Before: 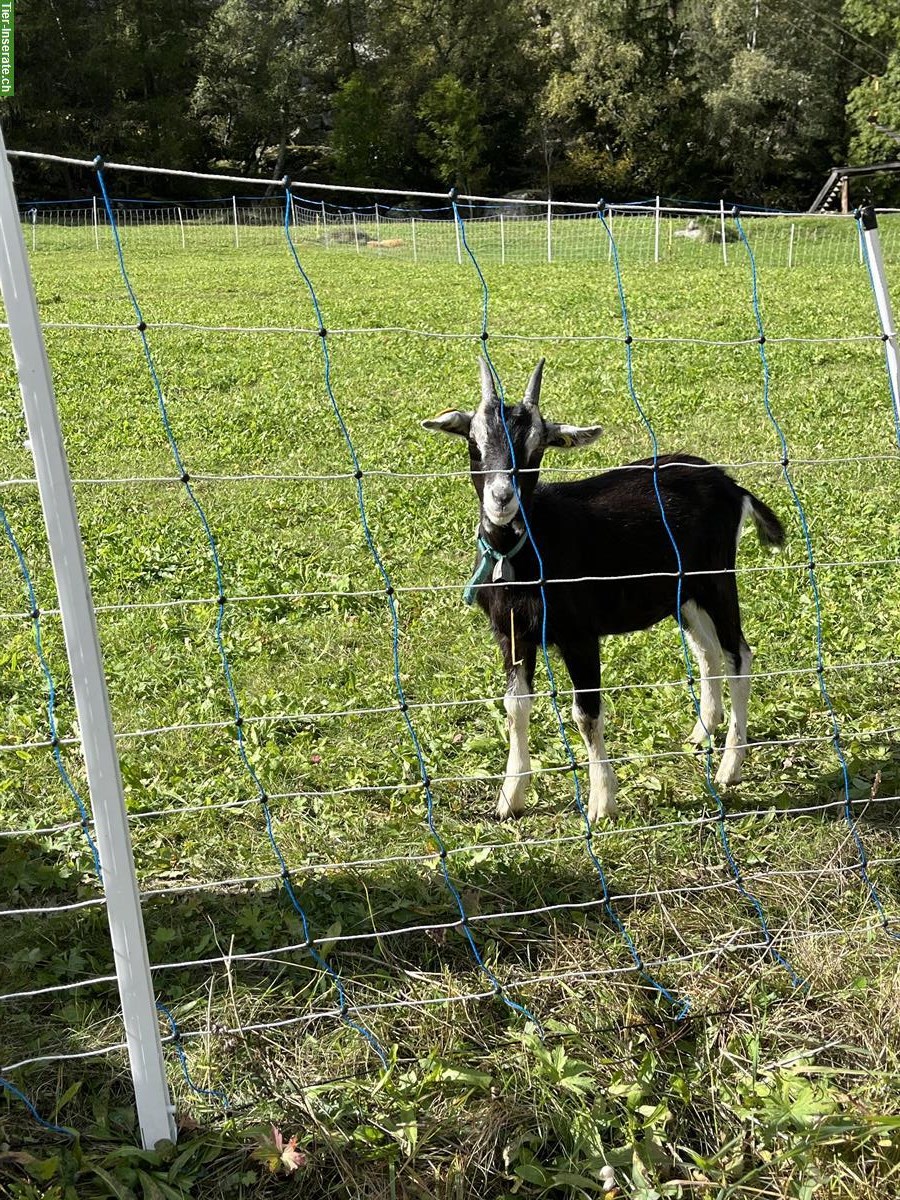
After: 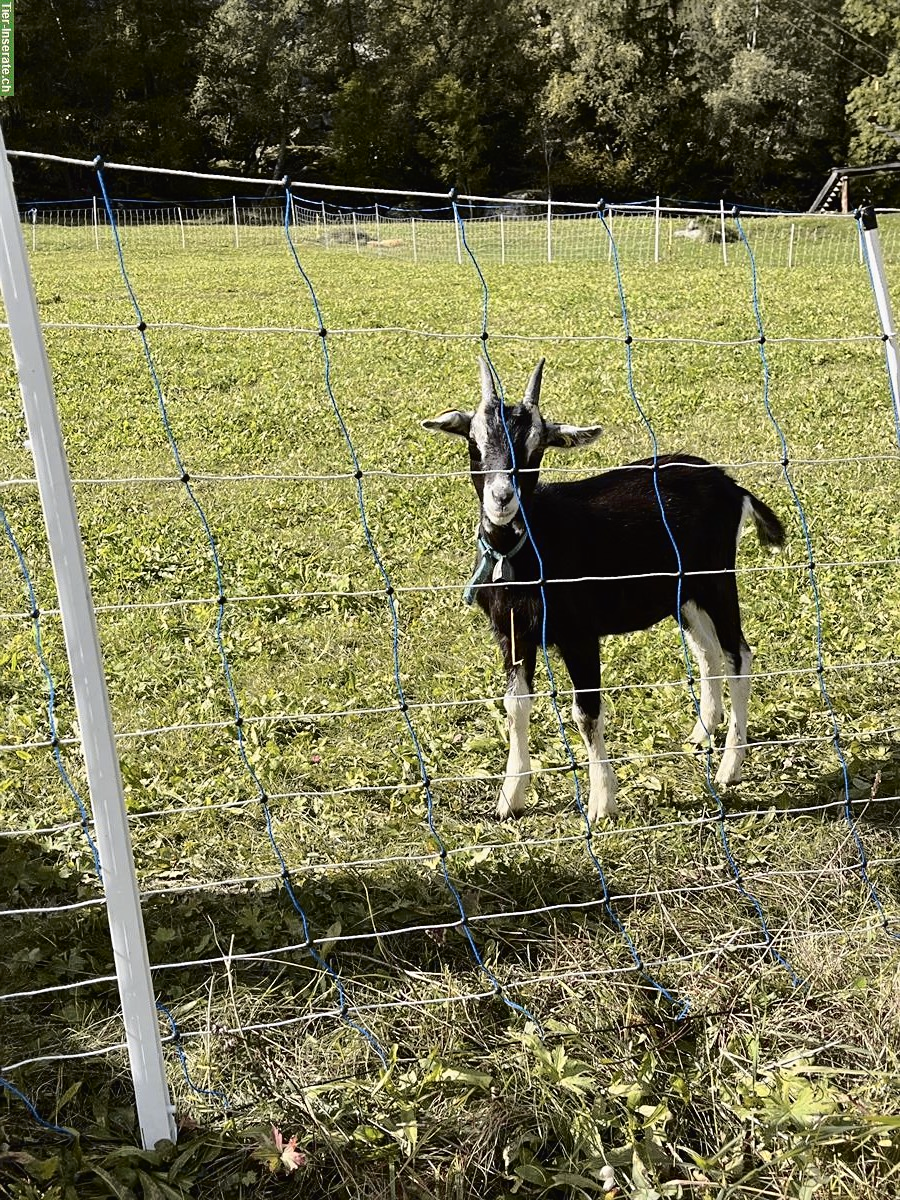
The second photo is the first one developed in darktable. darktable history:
tone curve: curves: ch0 [(0.003, 0.015) (0.104, 0.07) (0.239, 0.201) (0.327, 0.317) (0.401, 0.443) (0.495, 0.55) (0.65, 0.68) (0.832, 0.858) (1, 0.977)]; ch1 [(0, 0) (0.161, 0.092) (0.35, 0.33) (0.379, 0.401) (0.447, 0.476) (0.495, 0.499) (0.515, 0.518) (0.55, 0.557) (0.621, 0.615) (0.718, 0.734) (1, 1)]; ch2 [(0, 0) (0.359, 0.372) (0.437, 0.437) (0.502, 0.501) (0.534, 0.537) (0.599, 0.586) (1, 1)], color space Lab, independent channels, preserve colors none
sharpen: amount 0.2
